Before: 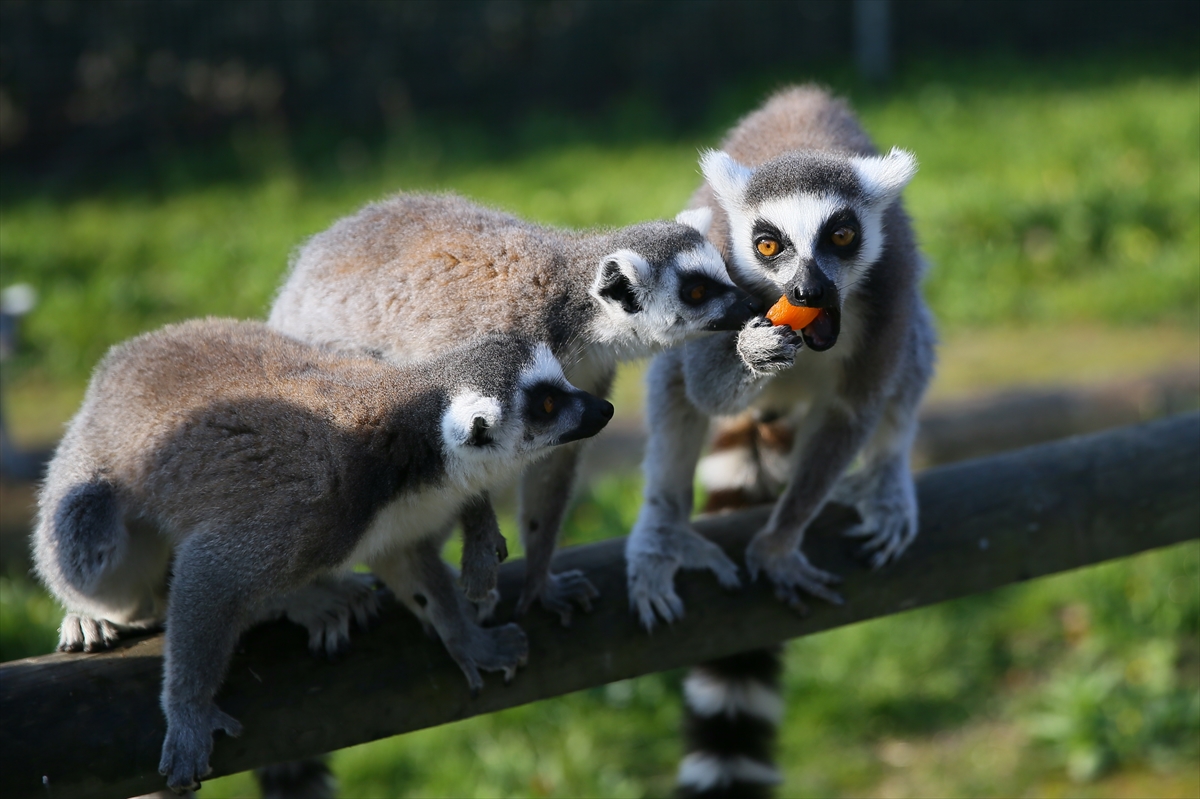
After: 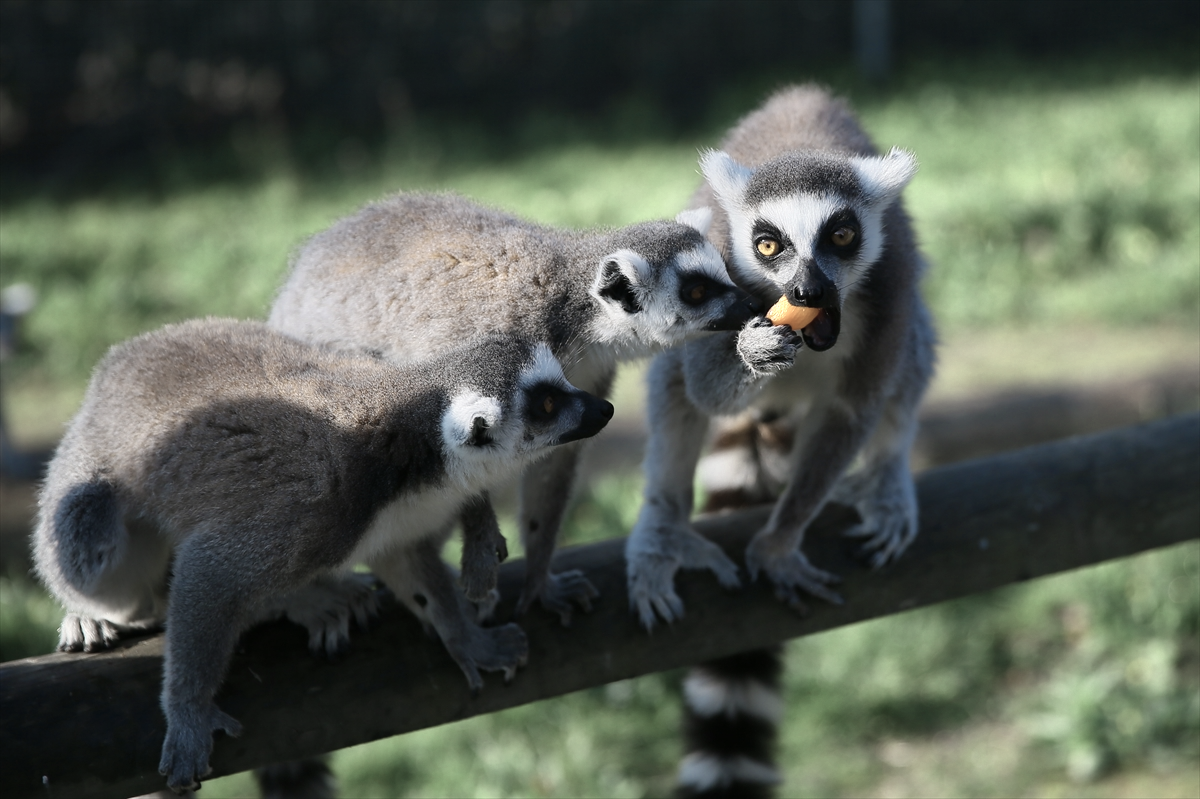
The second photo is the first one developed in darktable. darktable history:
color zones: curves: ch0 [(0.25, 0.667) (0.758, 0.368)]; ch1 [(0.215, 0.245) (0.761, 0.373)]; ch2 [(0.247, 0.554) (0.761, 0.436)]
rotate and perspective: crop left 0, crop top 0
